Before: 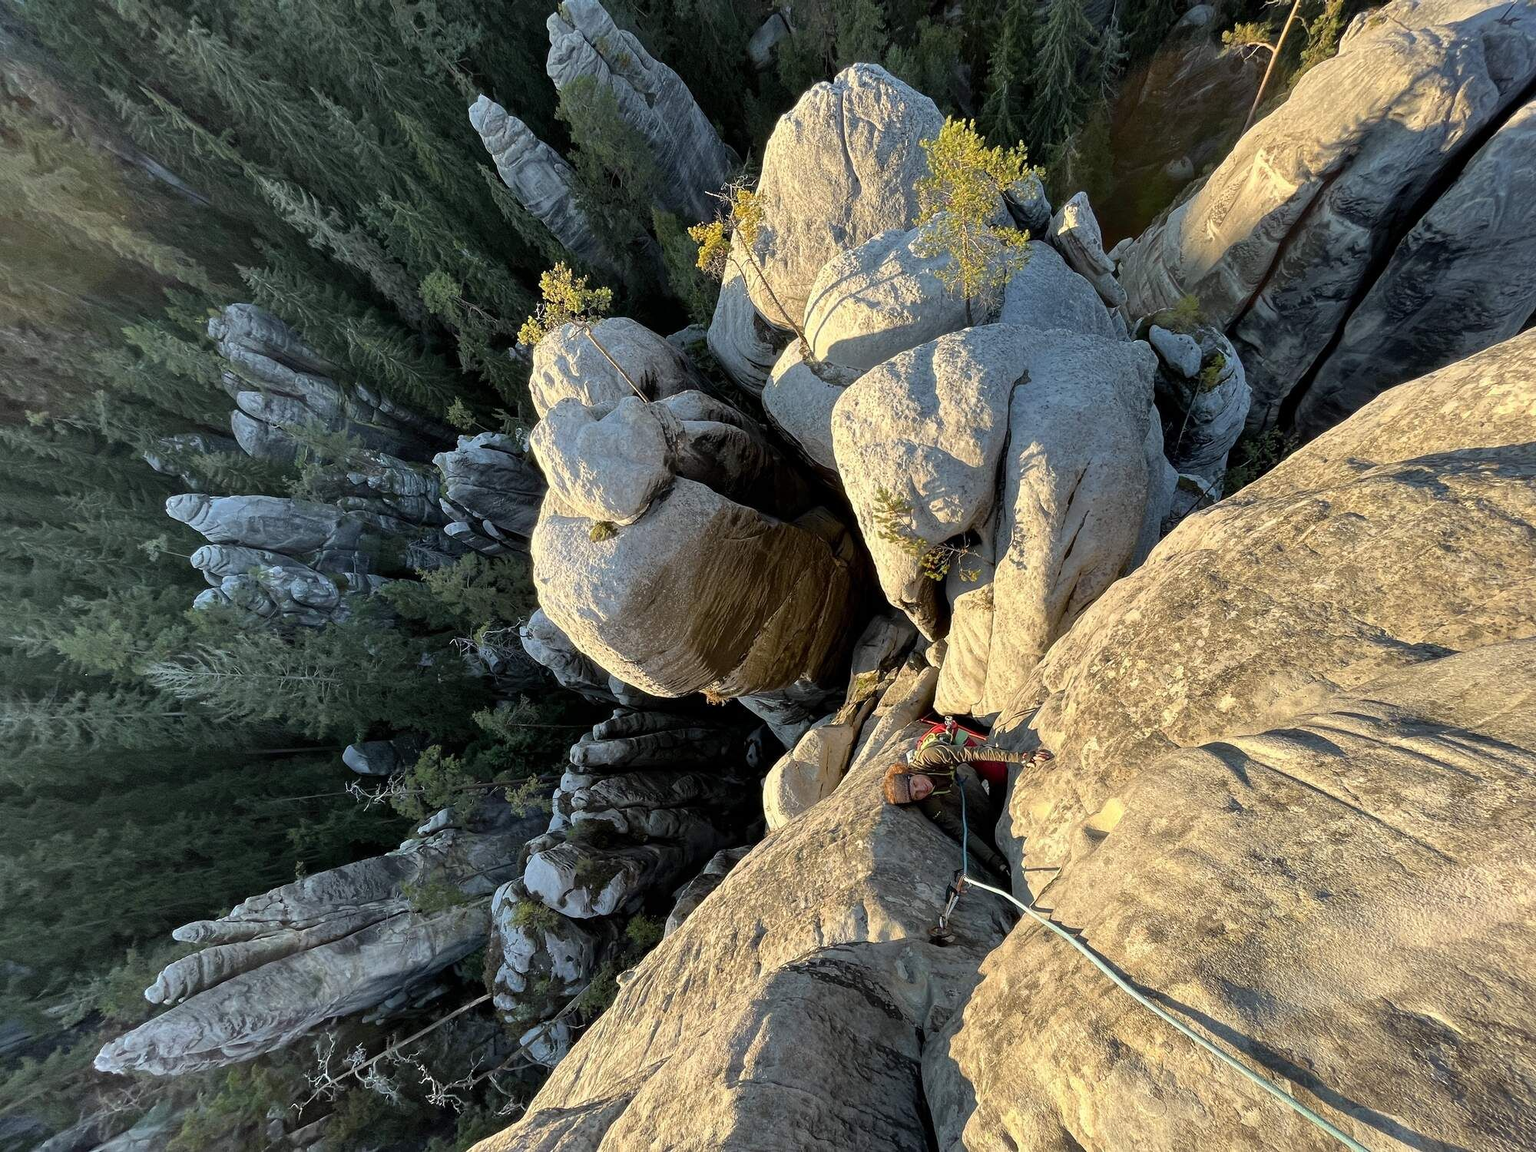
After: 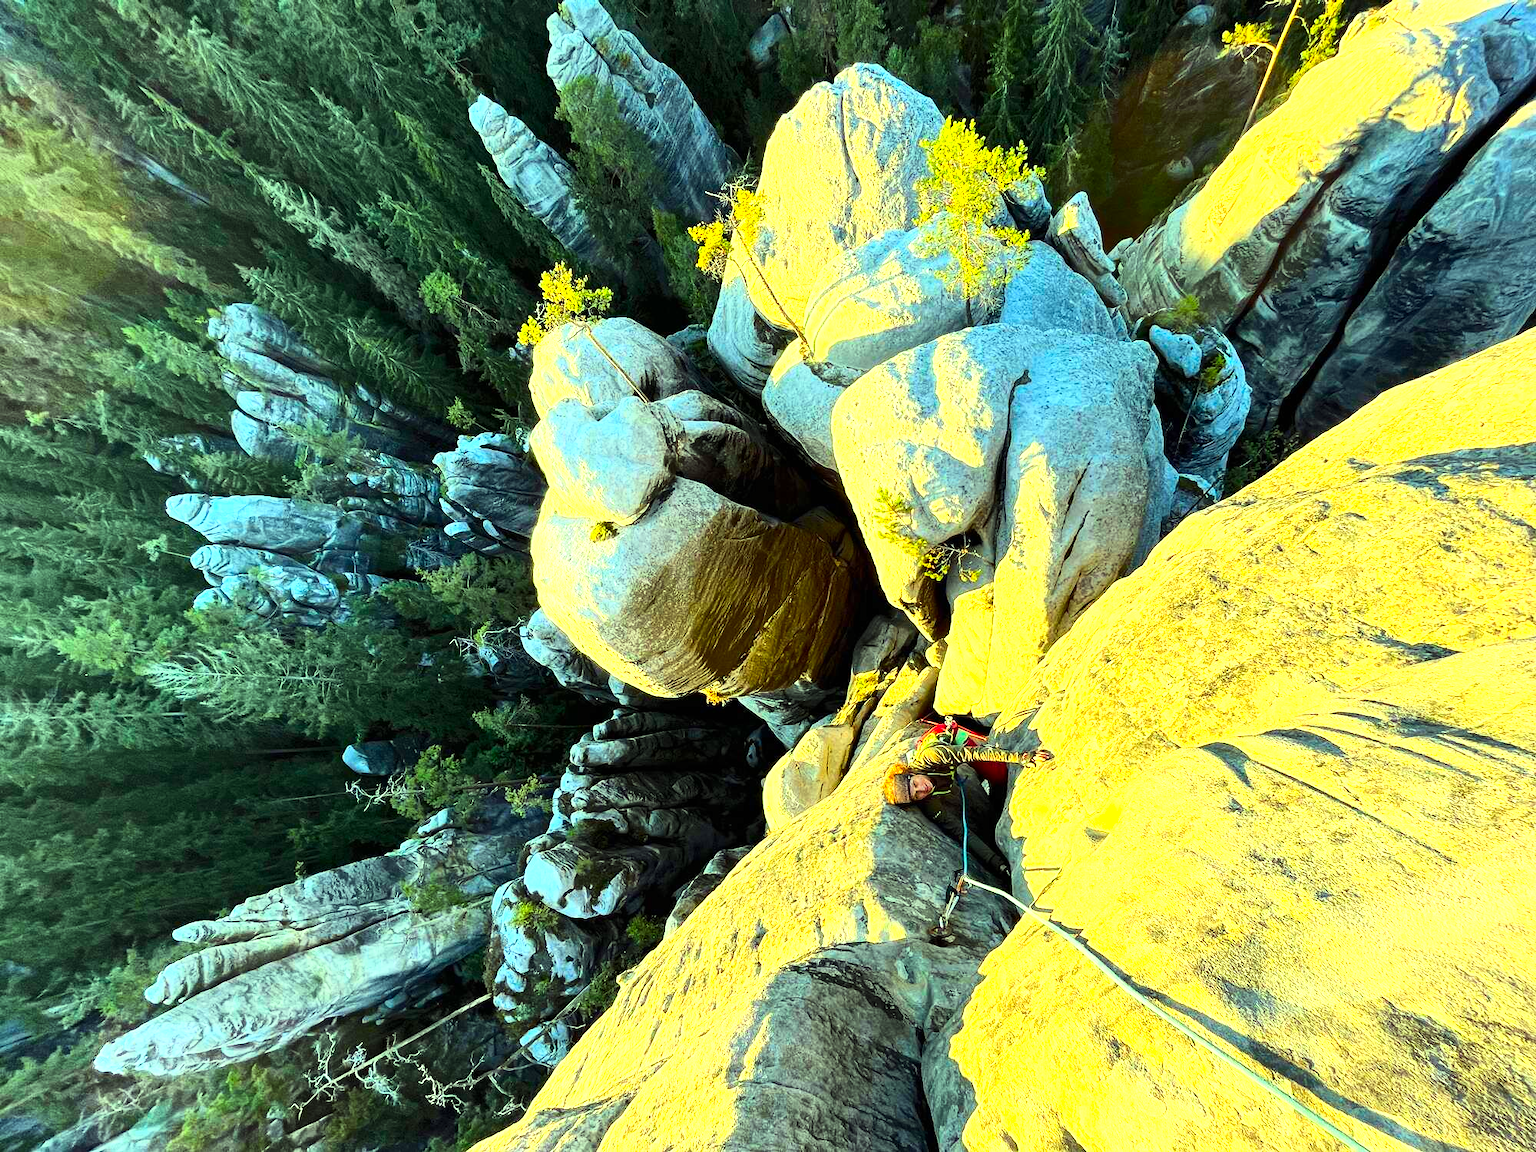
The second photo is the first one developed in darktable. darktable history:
tone curve: curves: ch0 [(0, 0) (0.004, 0.001) (0.133, 0.078) (0.325, 0.241) (0.832, 0.917) (1, 1)]
color correction: highlights a* -11.19, highlights b* 9.88, saturation 1.71
exposure: black level correction 0, exposure 1.344 EV, compensate highlight preservation false
